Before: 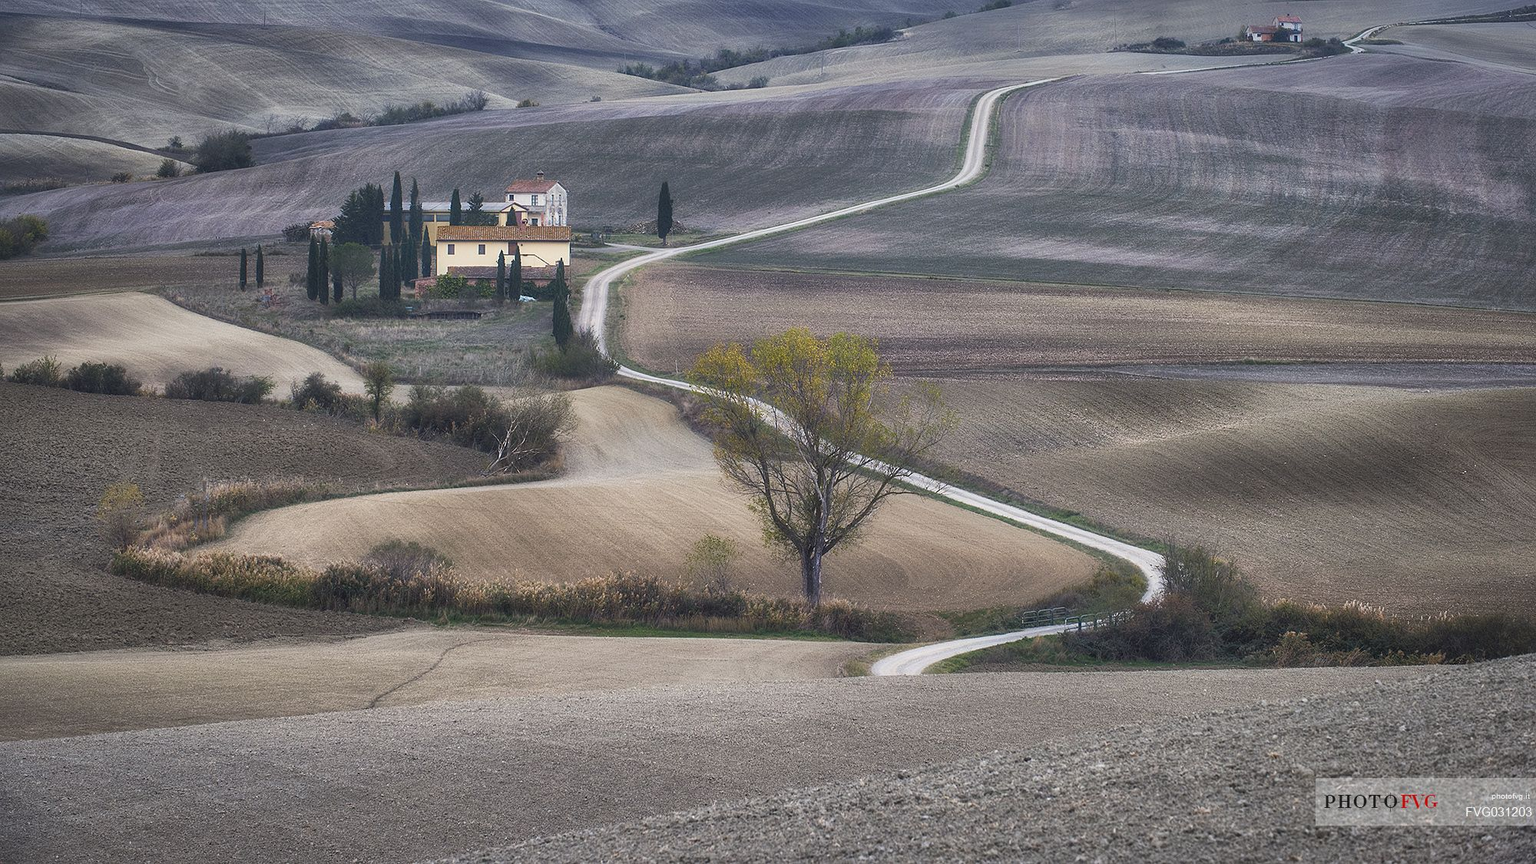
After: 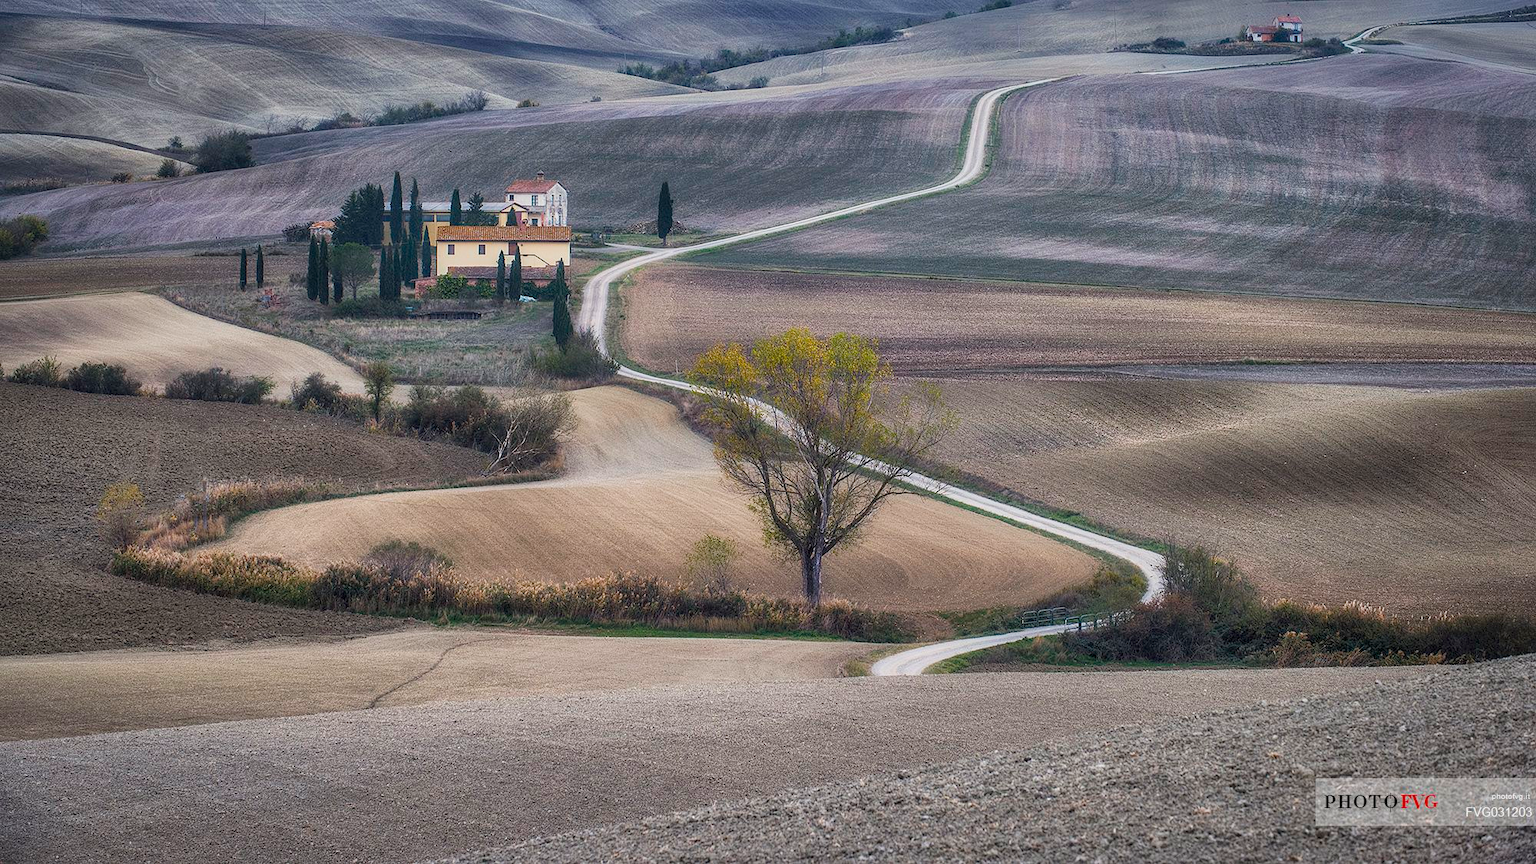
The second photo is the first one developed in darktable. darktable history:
color balance rgb: linear chroma grading › shadows -7.534%, linear chroma grading › global chroma 9.938%, perceptual saturation grading › global saturation 19.588%
filmic rgb: black relative exposure -14.1 EV, white relative exposure 3.36 EV, hardness 7.88, contrast 0.986
sharpen: radius 5.36, amount 0.316, threshold 26.704
local contrast: on, module defaults
